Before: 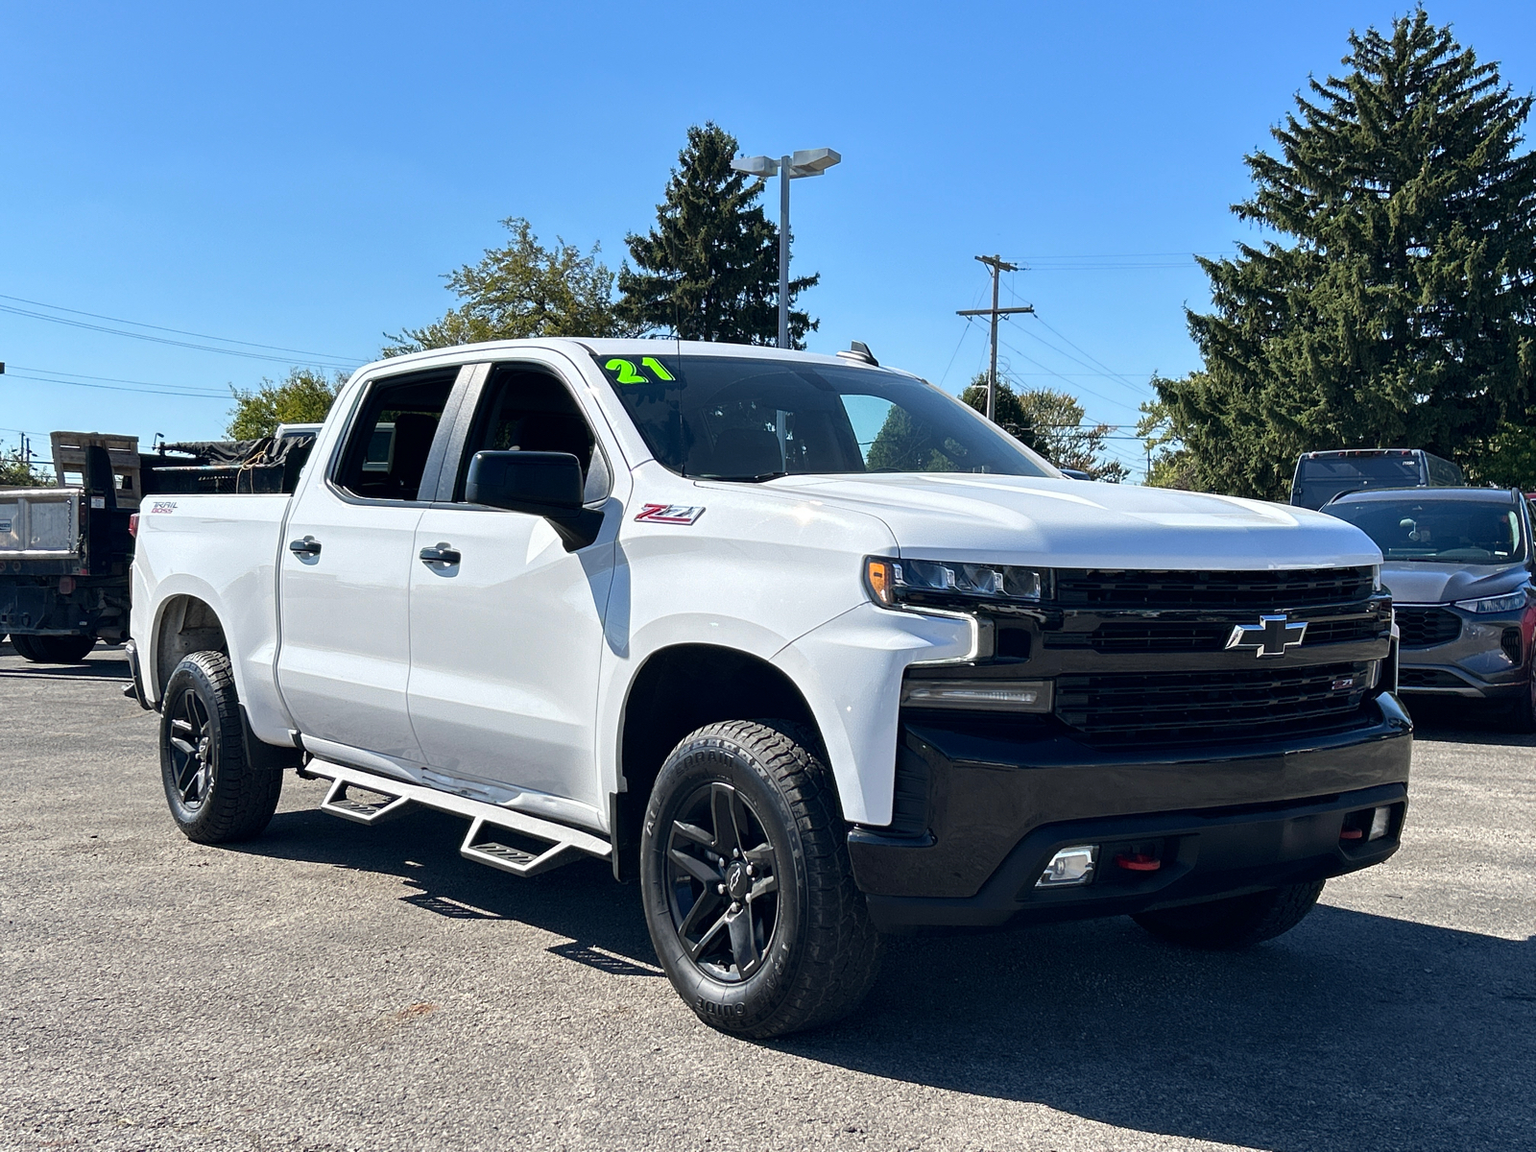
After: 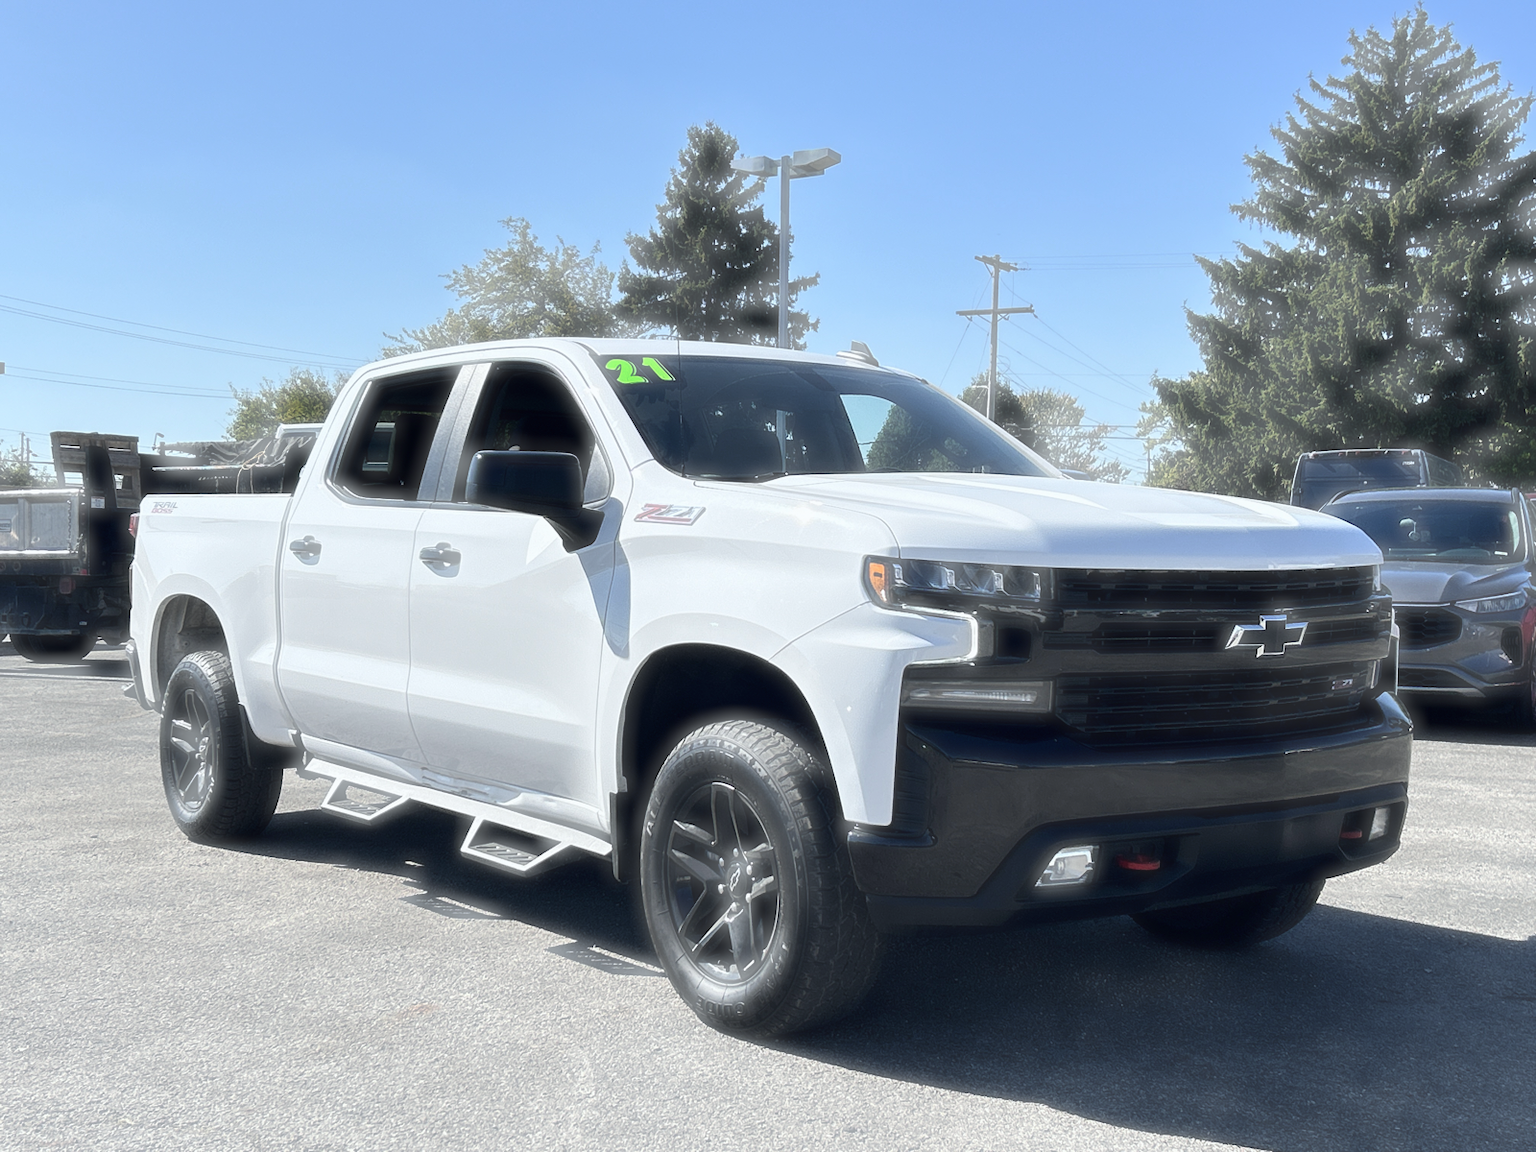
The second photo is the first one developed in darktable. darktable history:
haze removal: strength -0.889, distance 0.226, compatibility mode true, adaptive false
